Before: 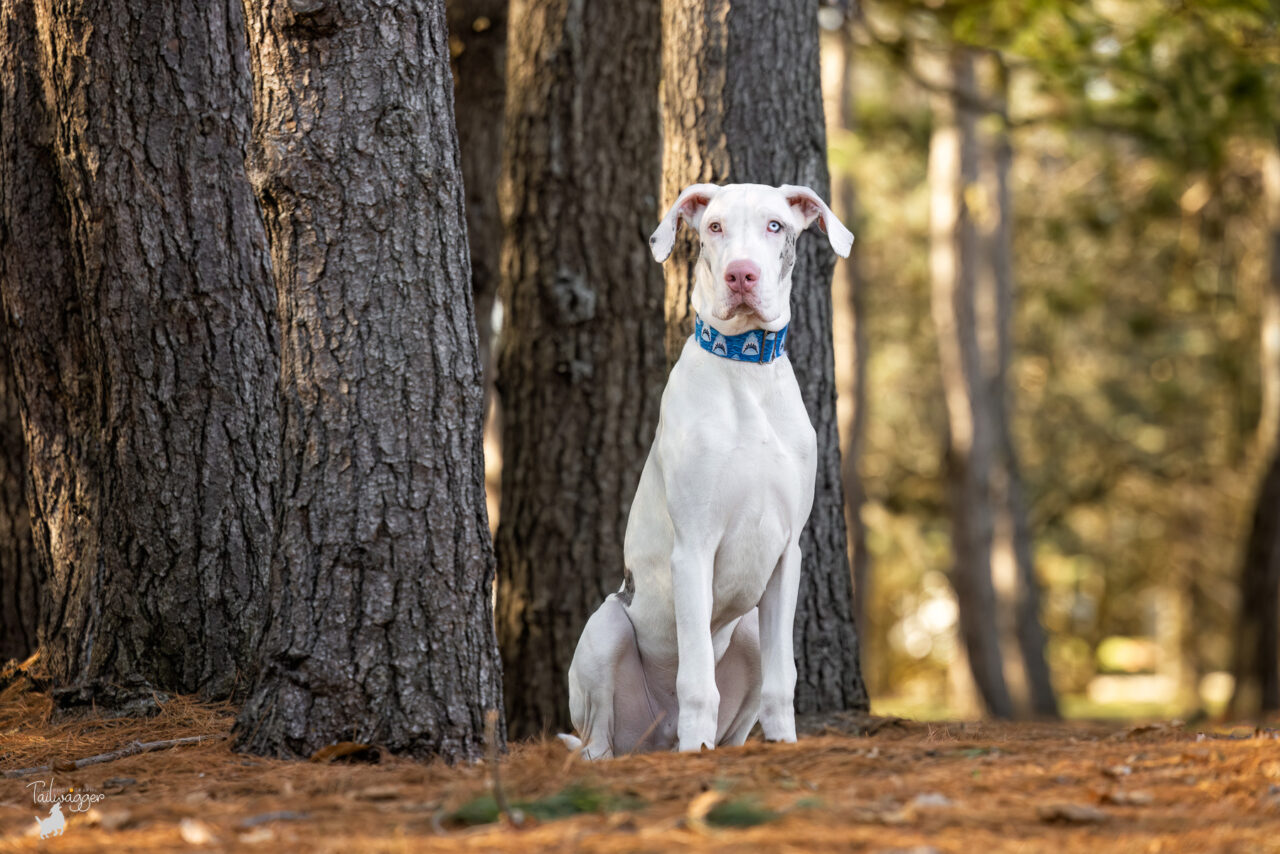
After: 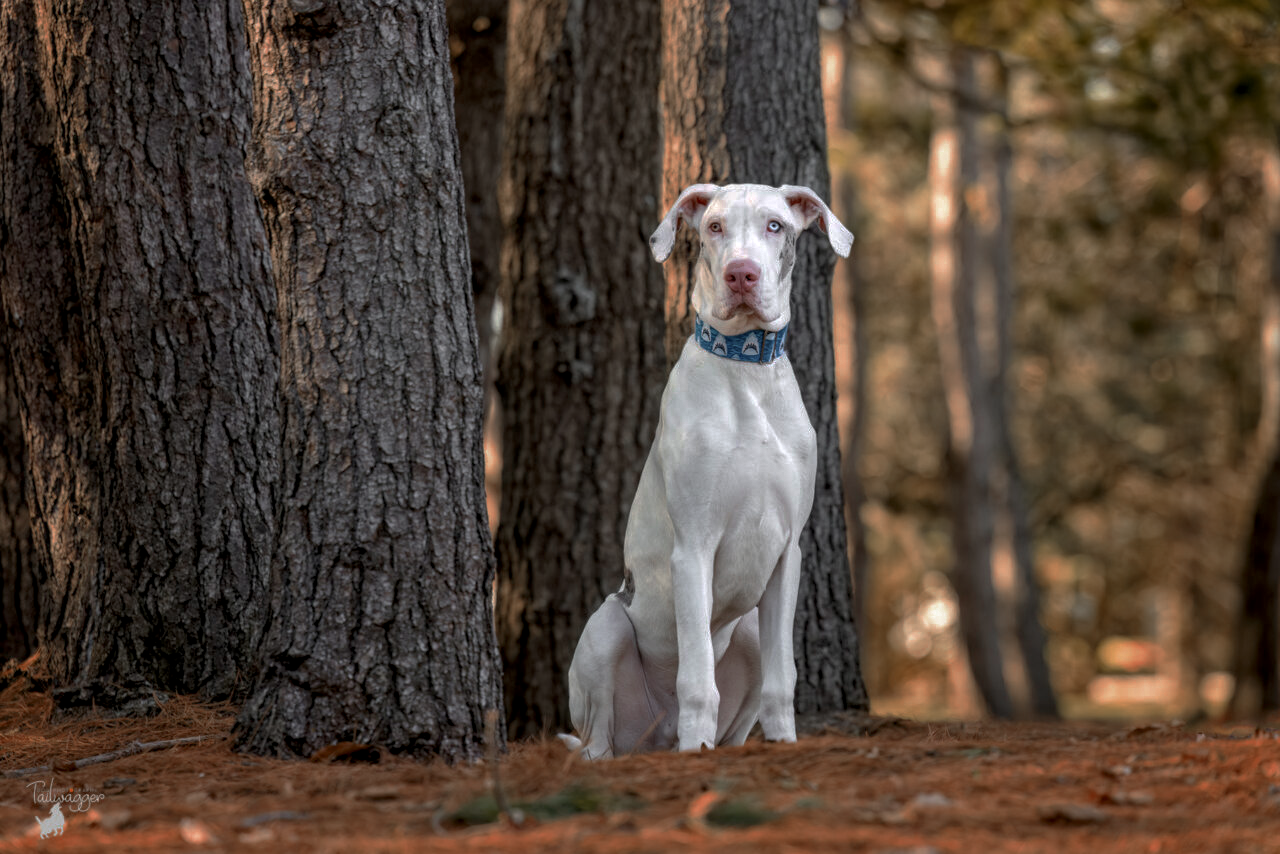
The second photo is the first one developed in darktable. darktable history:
local contrast: on, module defaults
base curve: curves: ch0 [(0, 0) (0.826, 0.587) (1, 1)], preserve colors none
exposure: exposure -0.011 EV, compensate highlight preservation false
color zones: curves: ch0 [(0, 0.299) (0.25, 0.383) (0.456, 0.352) (0.736, 0.571)]; ch1 [(0, 0.63) (0.151, 0.568) (0.254, 0.416) (0.47, 0.558) (0.732, 0.37) (0.909, 0.492)]; ch2 [(0.004, 0.604) (0.158, 0.443) (0.257, 0.403) (0.761, 0.468)]
